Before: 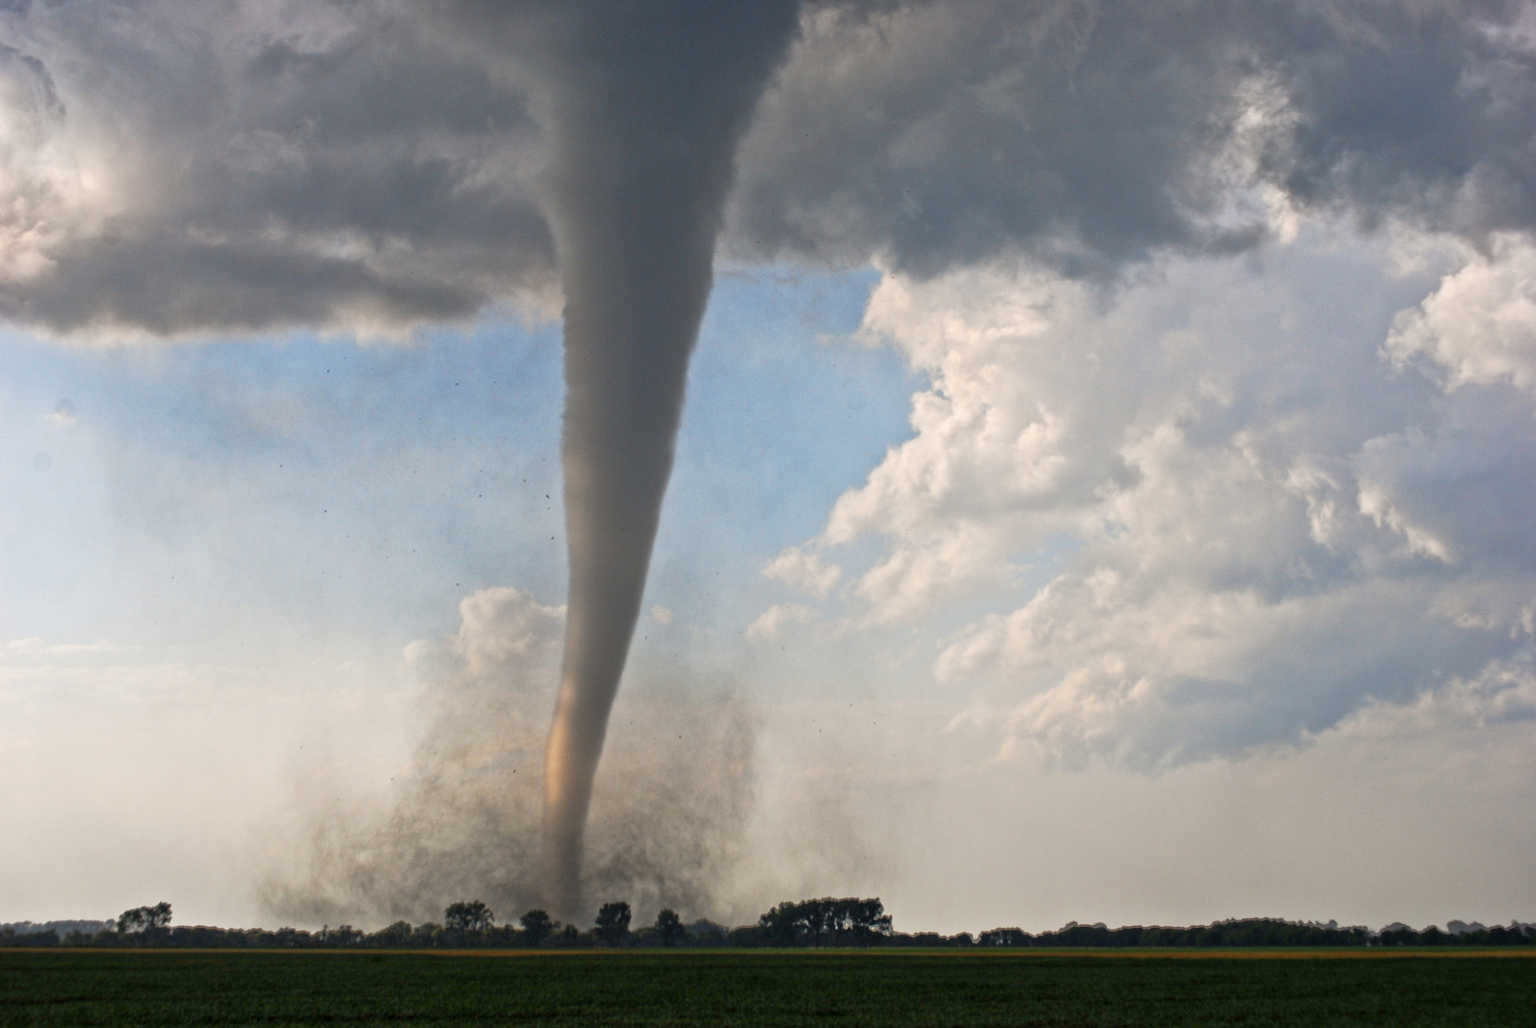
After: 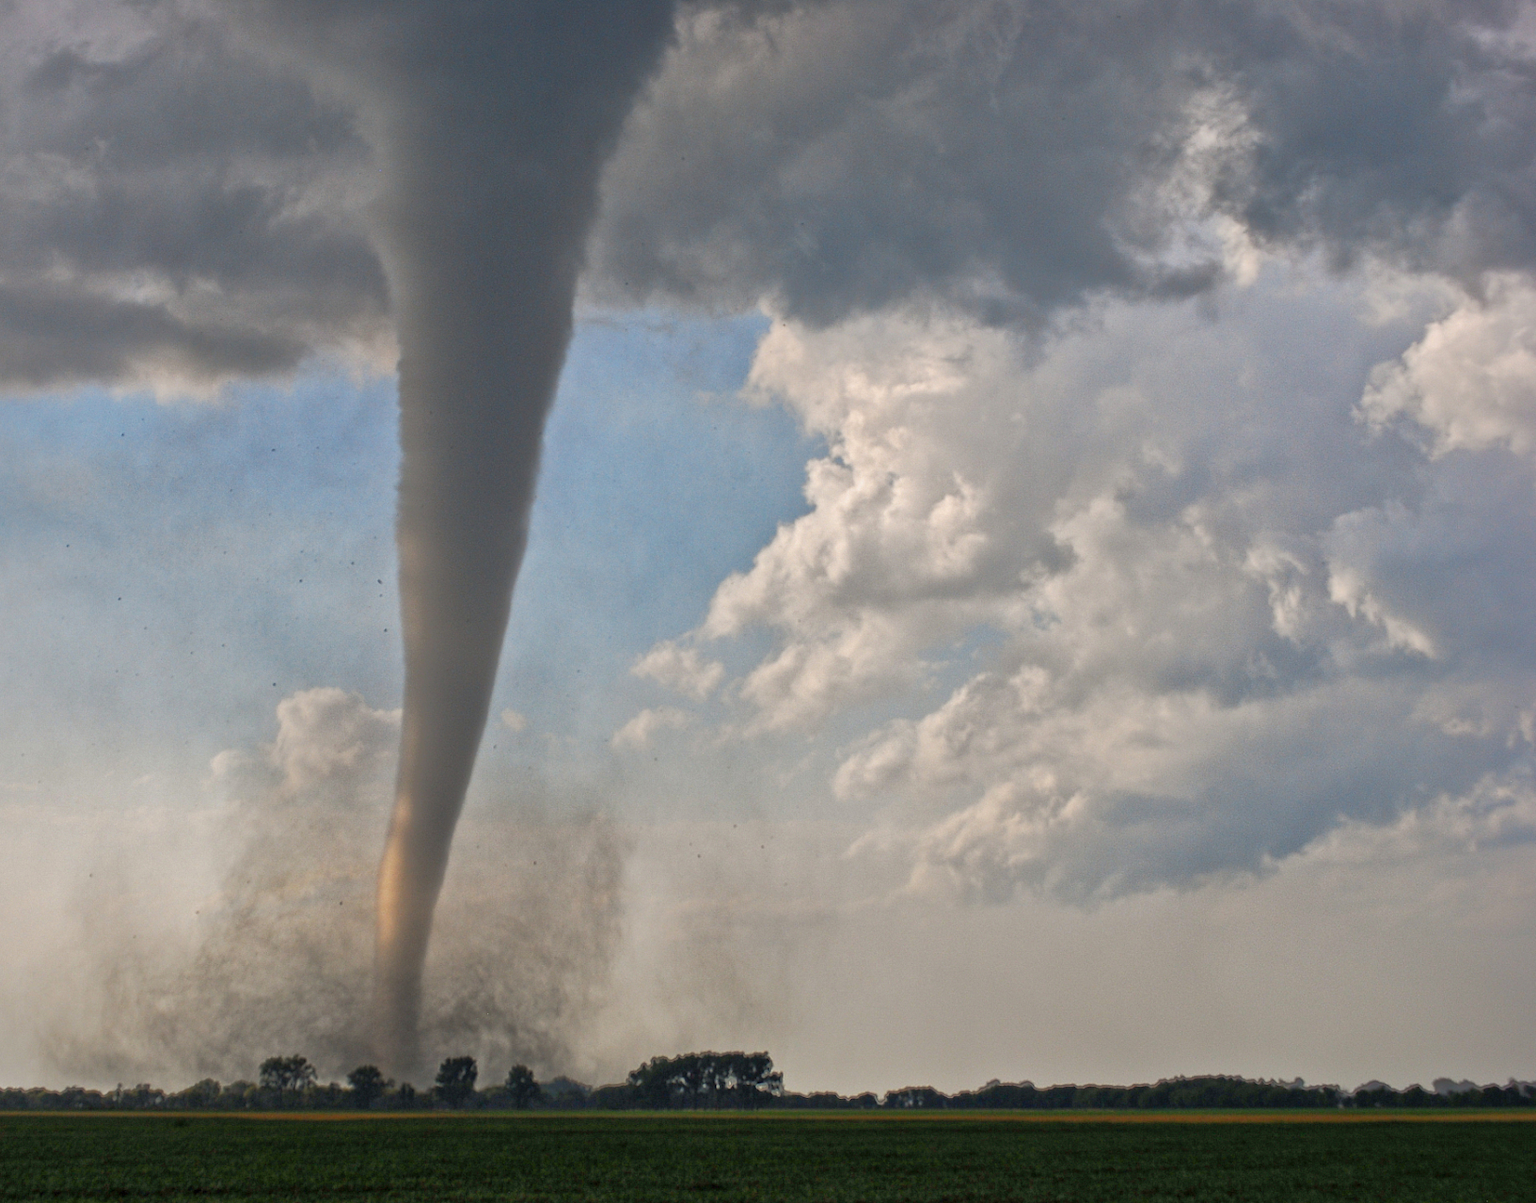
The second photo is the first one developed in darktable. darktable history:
crop and rotate: left 14.584%
shadows and highlights: shadows 40, highlights -60
